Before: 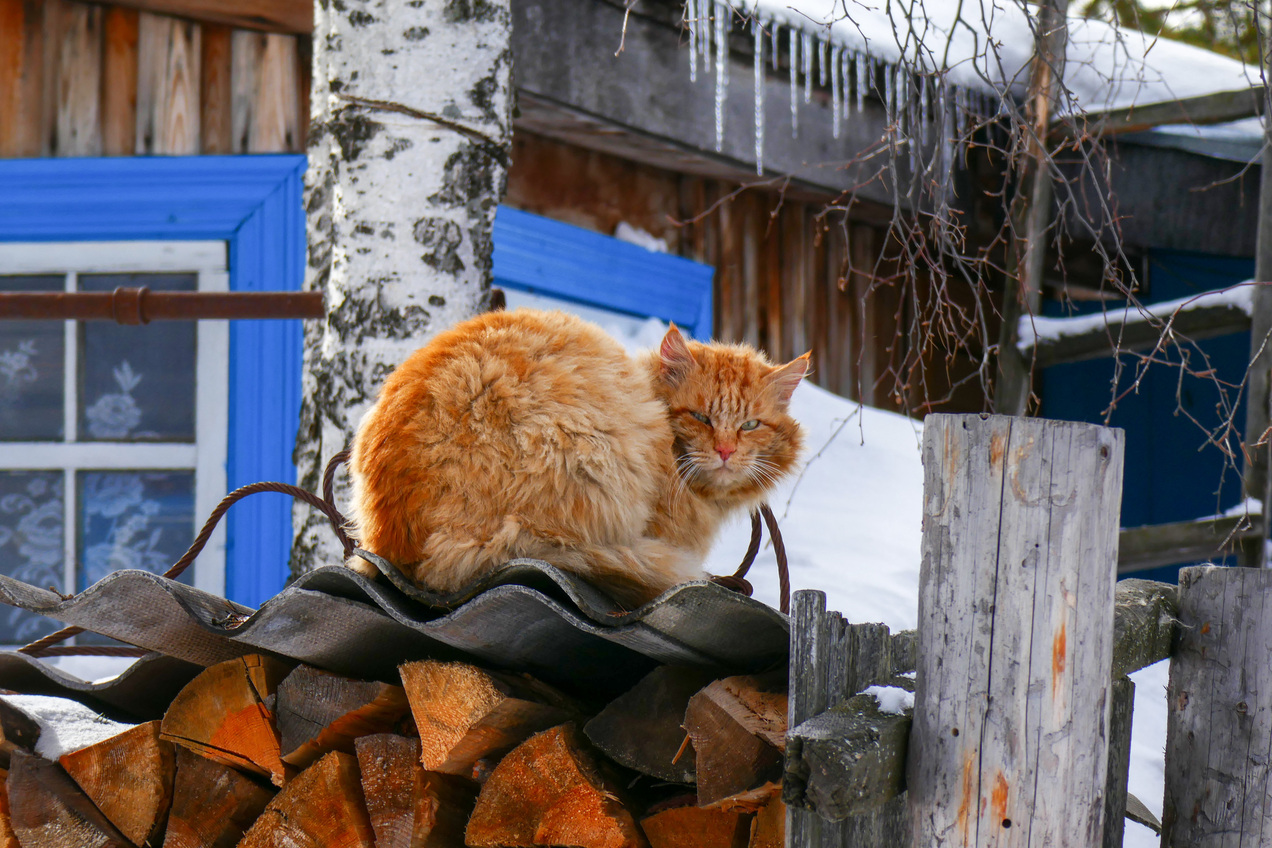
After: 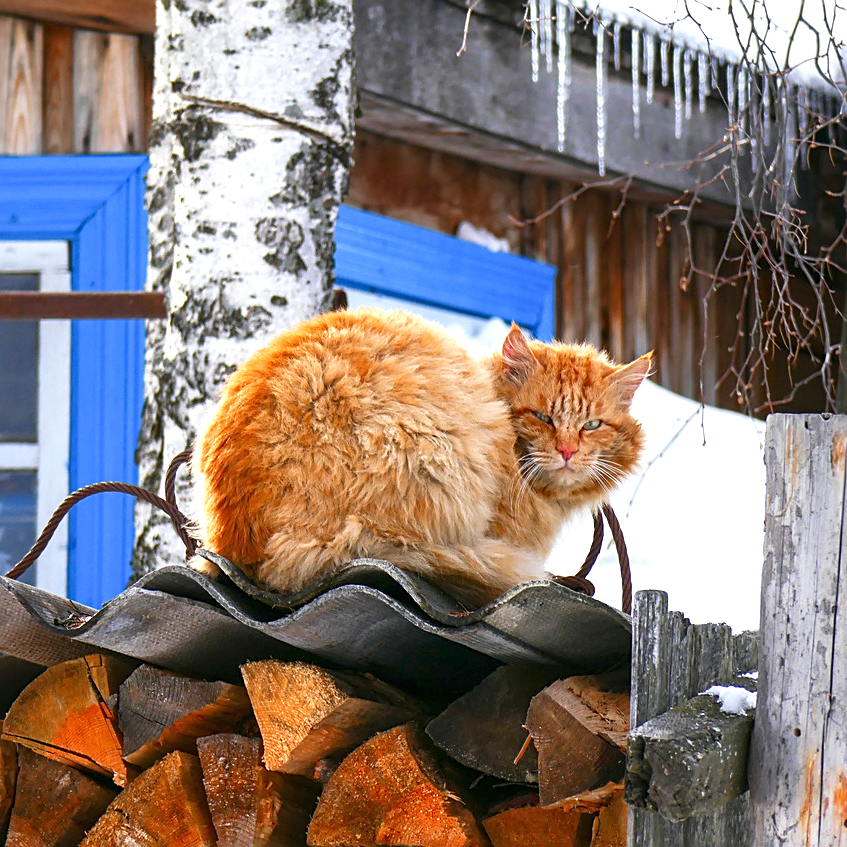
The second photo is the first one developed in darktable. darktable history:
exposure: black level correction 0, exposure 0.703 EV, compensate highlight preservation false
crop and rotate: left 12.503%, right 20.905%
sharpen: amount 0.575
